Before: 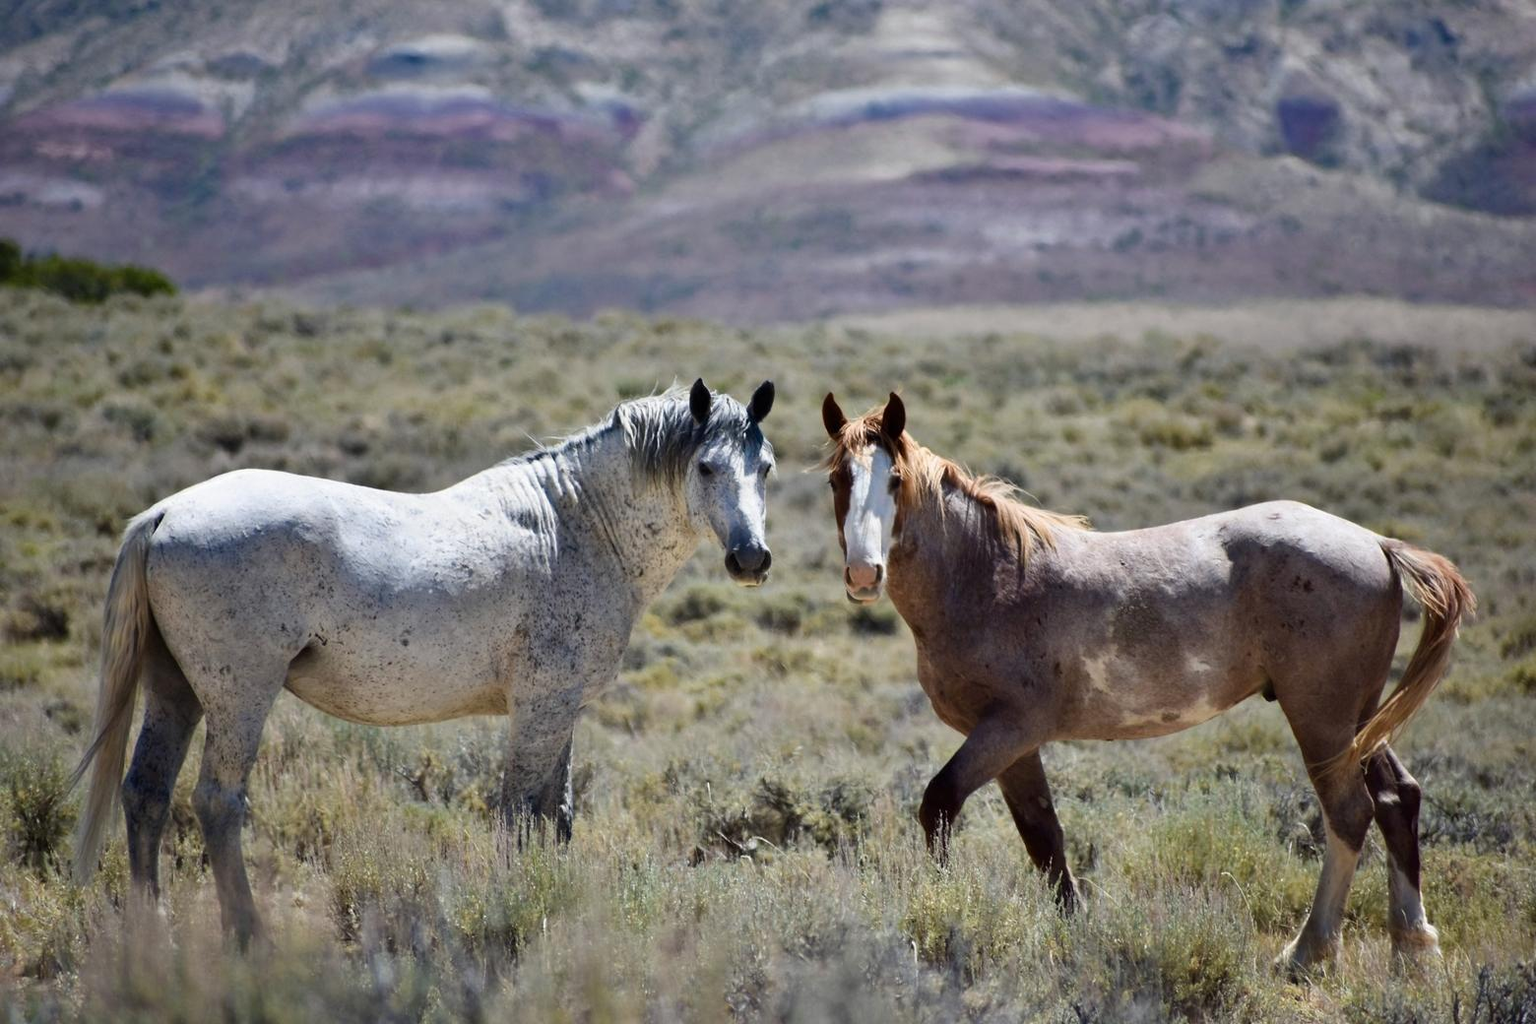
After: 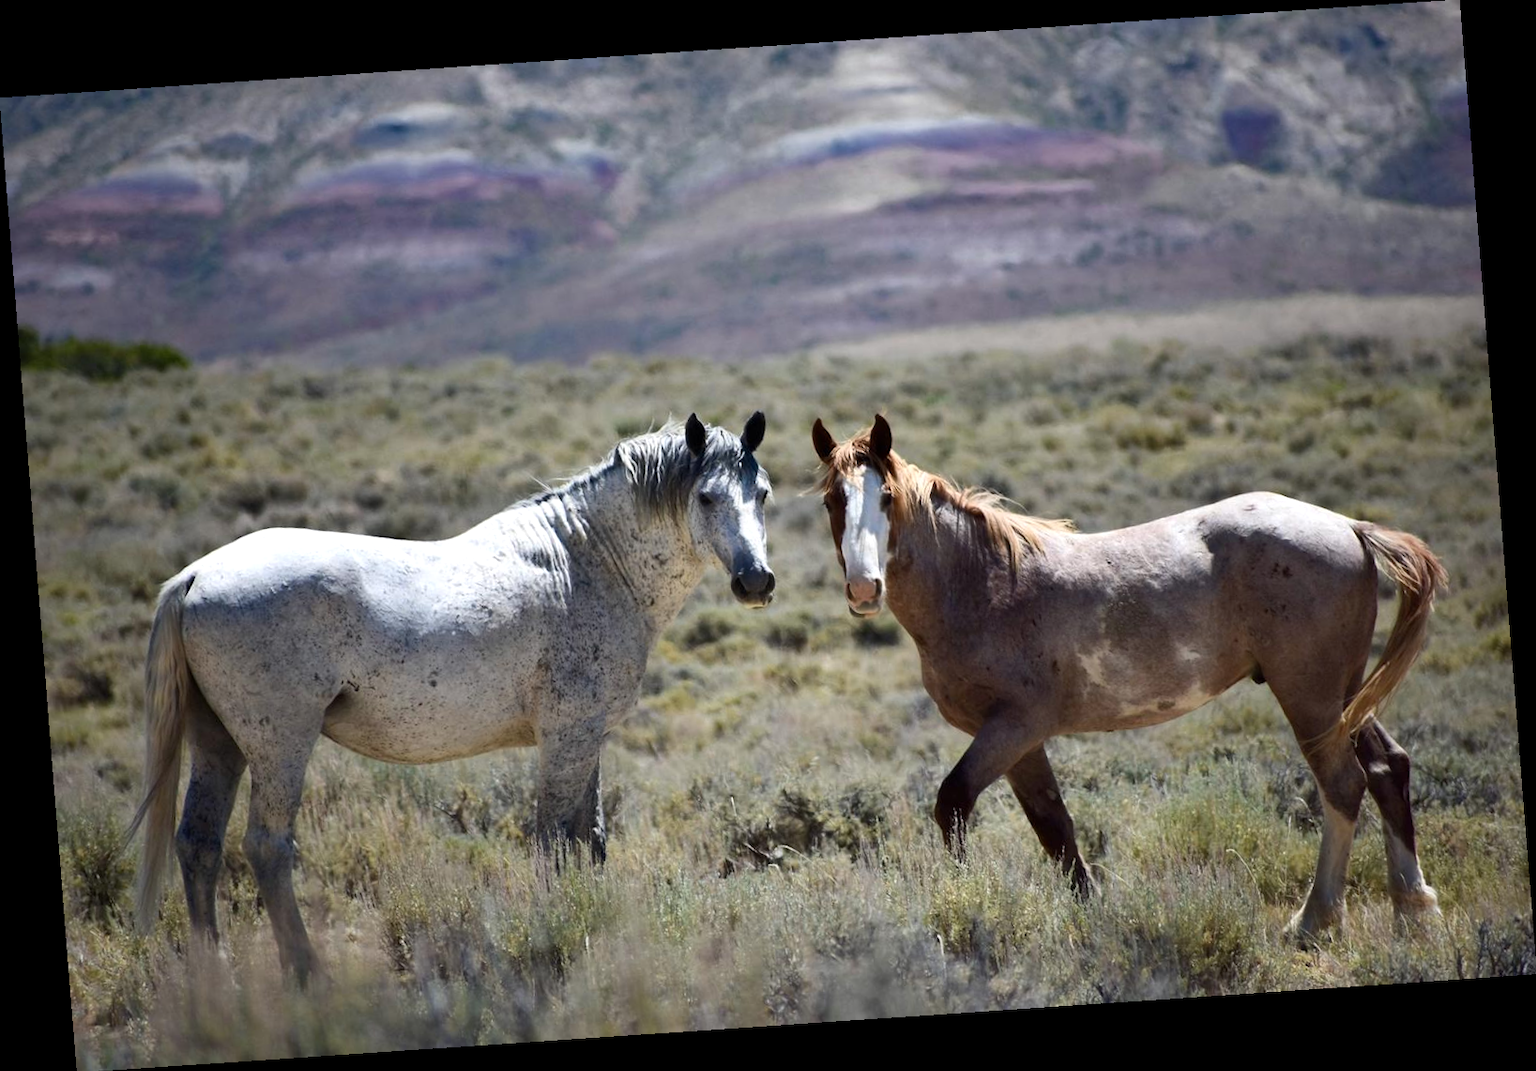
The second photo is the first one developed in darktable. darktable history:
rotate and perspective: rotation -4.2°, shear 0.006, automatic cropping off
tone equalizer: -8 EV -0.001 EV, -7 EV 0.001 EV, -6 EV -0.002 EV, -5 EV -0.003 EV, -4 EV -0.062 EV, -3 EV -0.222 EV, -2 EV -0.267 EV, -1 EV 0.105 EV, +0 EV 0.303 EV
